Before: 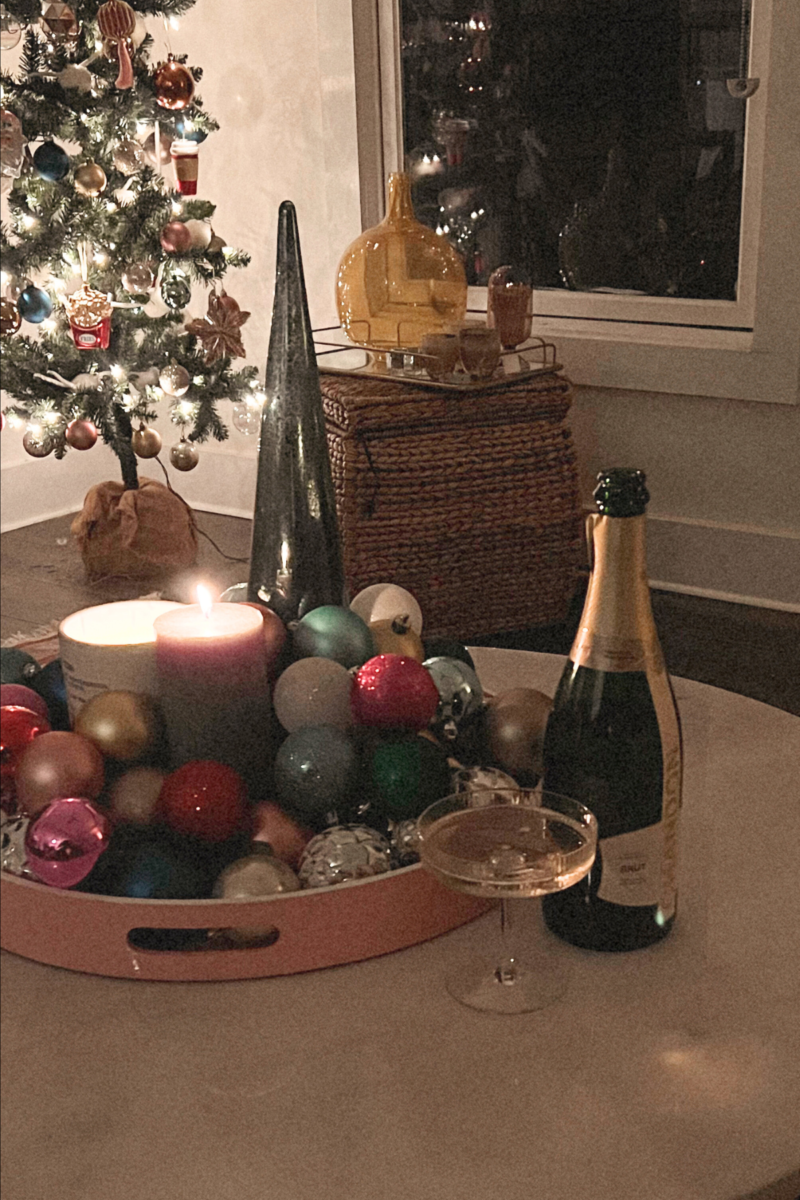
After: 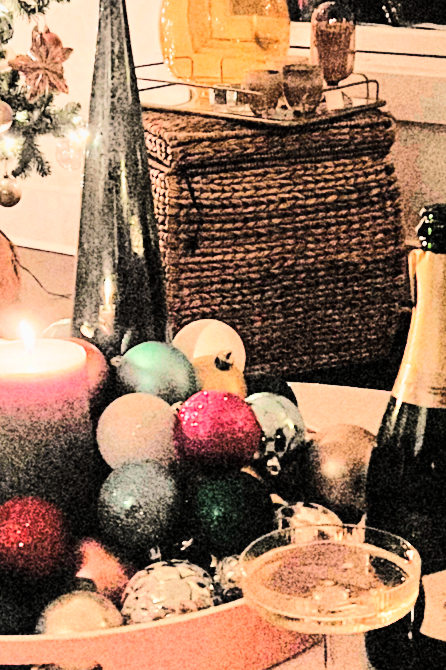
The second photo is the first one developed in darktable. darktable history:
graduated density: rotation -0.352°, offset 57.64
tone curve: curves: ch0 [(0, 0) (0.086, 0.006) (0.148, 0.021) (0.245, 0.105) (0.374, 0.401) (0.444, 0.631) (0.778, 0.915) (1, 1)], color space Lab, linked channels, preserve colors none
tone equalizer: -7 EV 0.15 EV, -6 EV 0.6 EV, -5 EV 1.15 EV, -4 EV 1.33 EV, -3 EV 1.15 EV, -2 EV 0.6 EV, -1 EV 0.15 EV, mask exposure compensation -0.5 EV
contrast brightness saturation: contrast 0.2, brightness 0.16, saturation 0.22
crop and rotate: left 22.13%, top 22.054%, right 22.026%, bottom 22.102%
